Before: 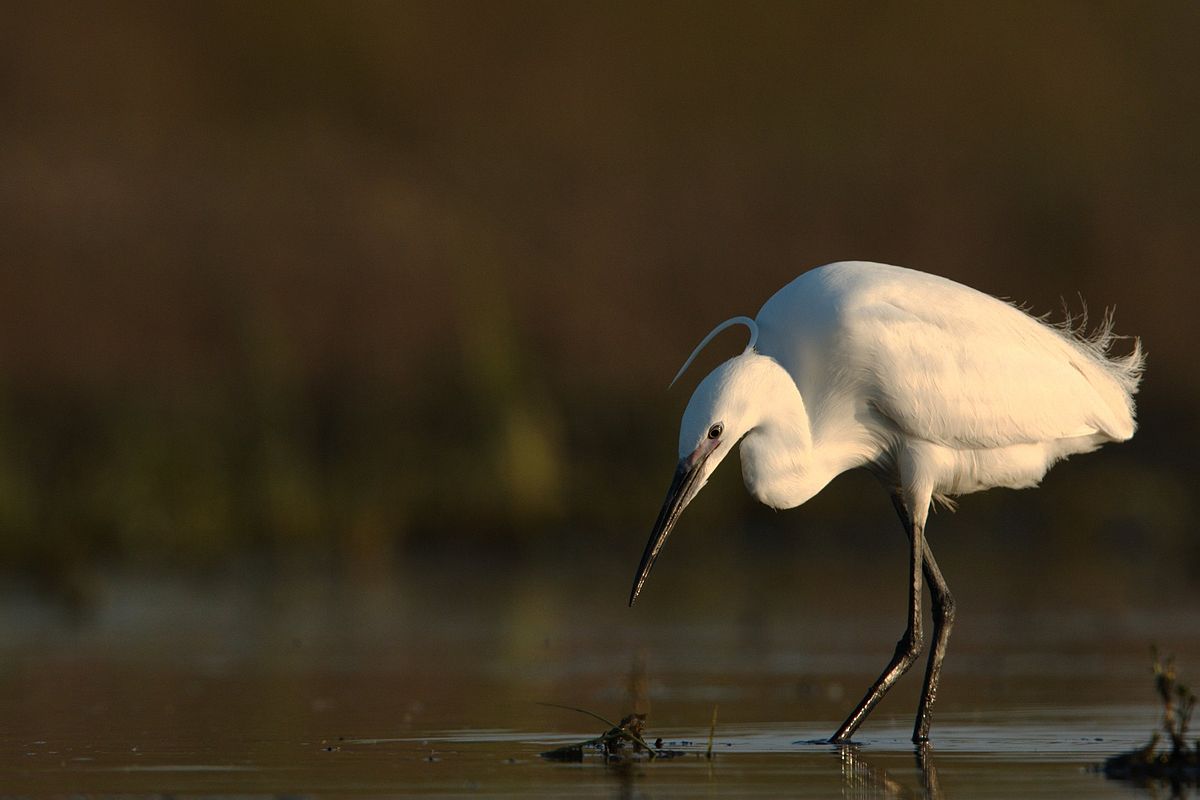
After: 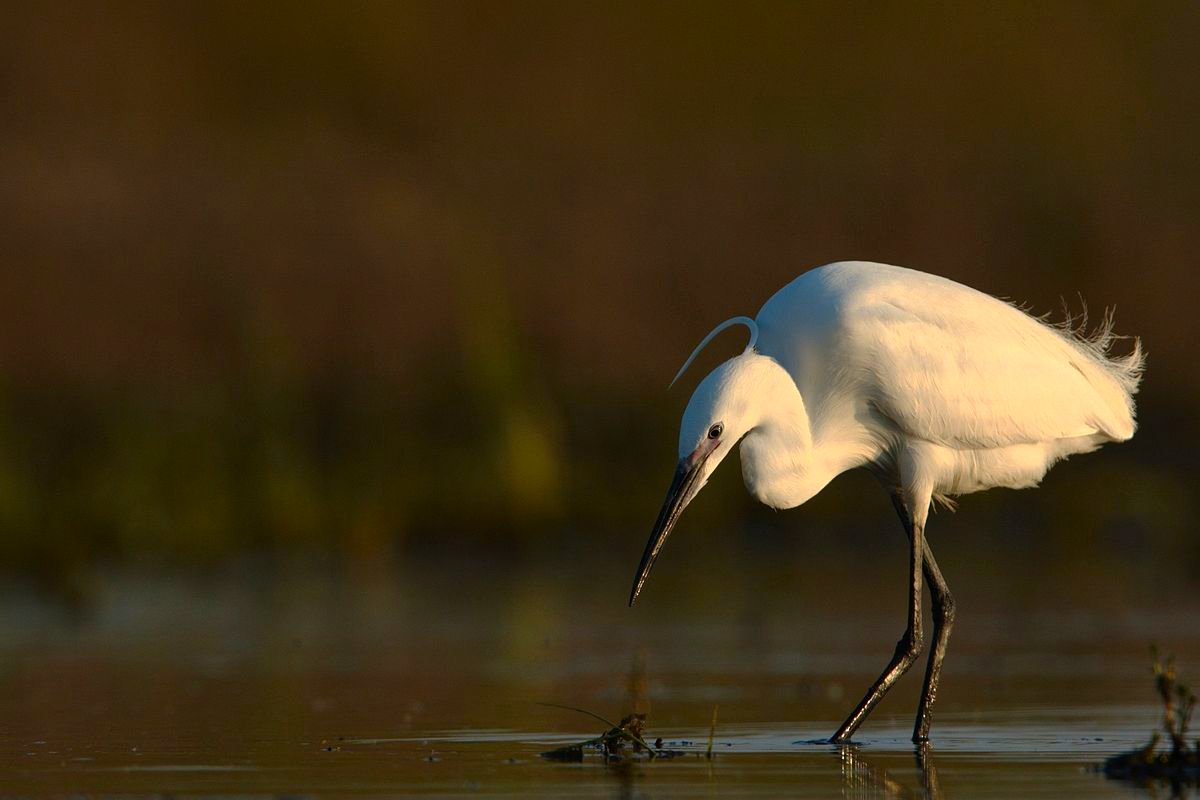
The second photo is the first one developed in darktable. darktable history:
contrast brightness saturation: brightness -0.016, saturation 0.353
